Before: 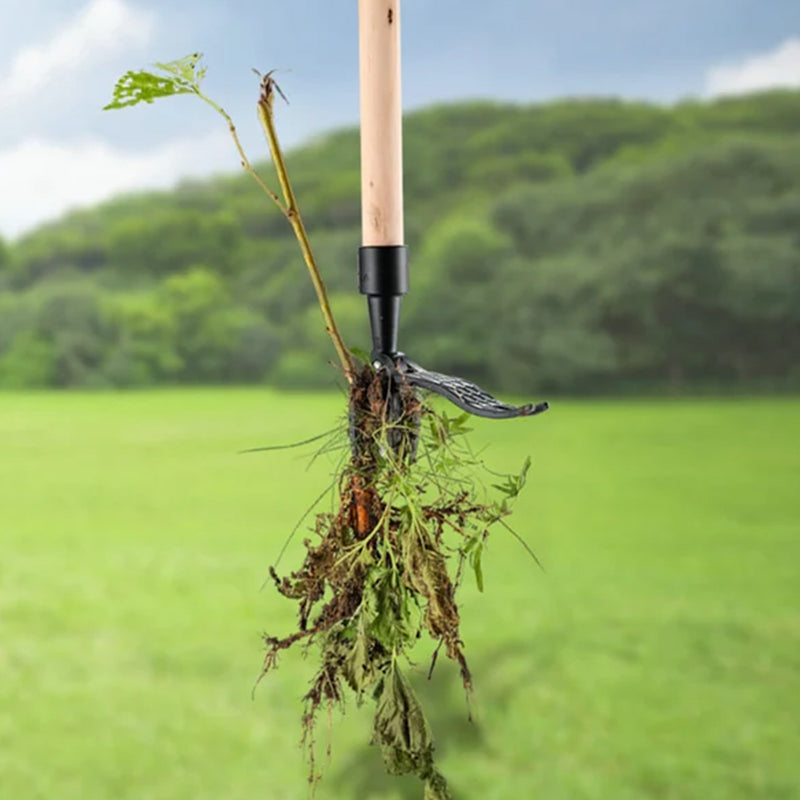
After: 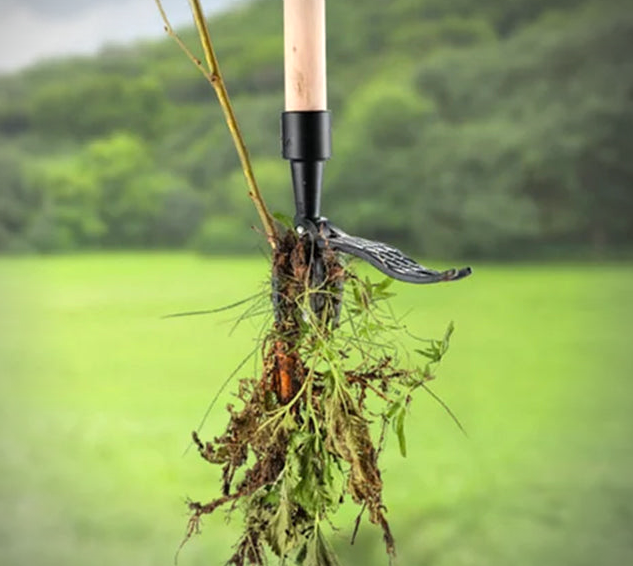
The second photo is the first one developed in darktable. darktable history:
crop: left 9.708%, top 16.937%, right 11.053%, bottom 12.299%
vignetting: on, module defaults
exposure: exposure 0.271 EV, compensate exposure bias true, compensate highlight preservation false
